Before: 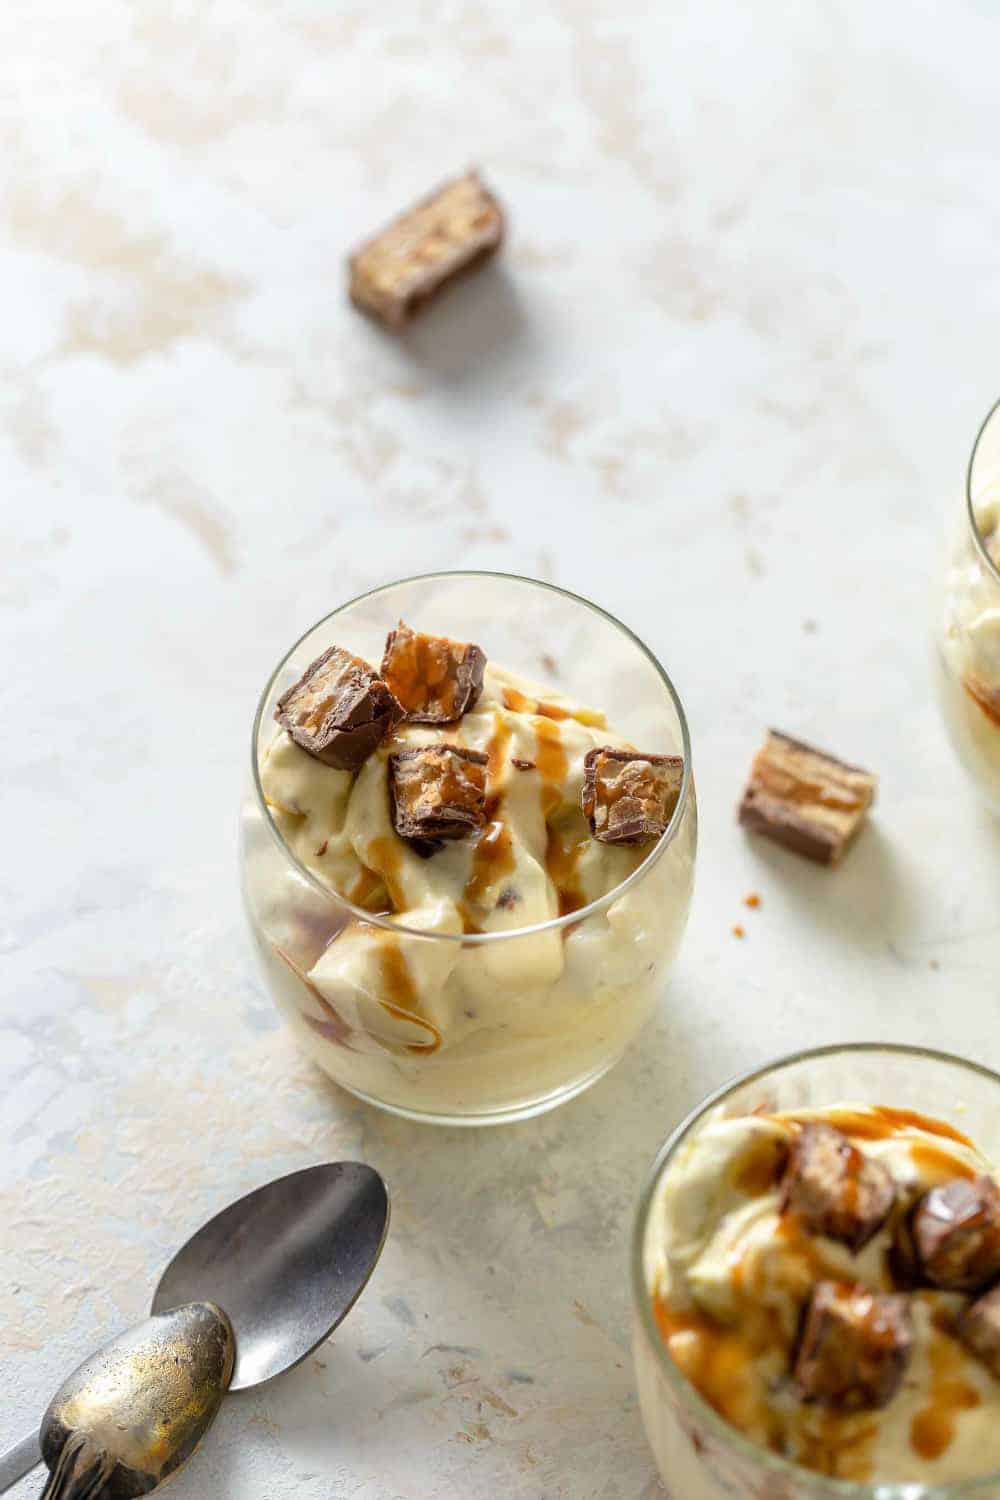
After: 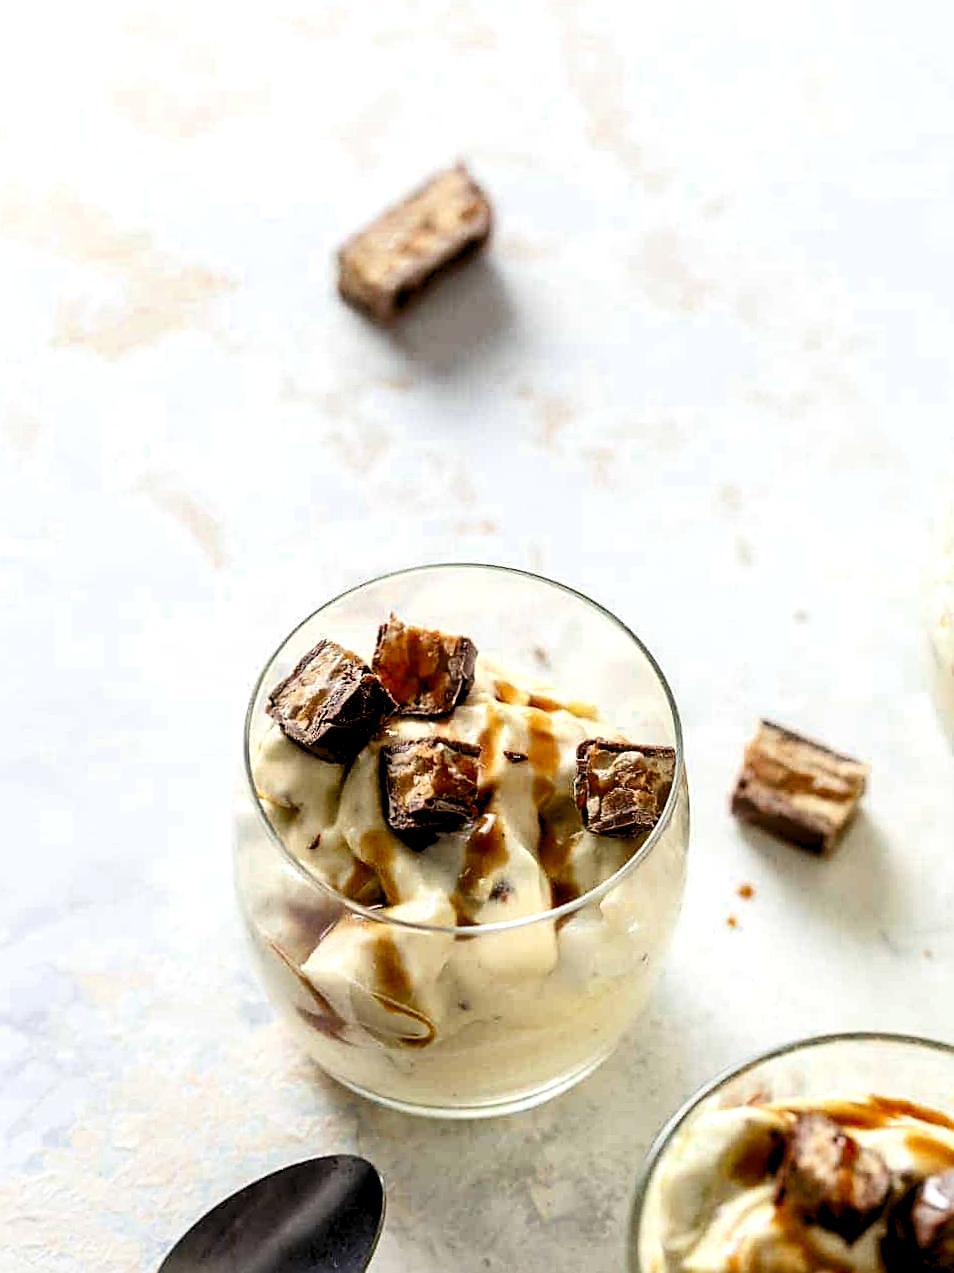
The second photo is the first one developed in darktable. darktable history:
exposure: black level correction 0.009, exposure 0.115 EV, compensate exposure bias true, compensate highlight preservation false
contrast brightness saturation: contrast 0.211, brightness -0.102, saturation 0.209
sharpen: on, module defaults
crop and rotate: angle 0.422°, left 0.318%, right 3.139%, bottom 14.157%
color zones: curves: ch0 [(0, 0.5) (0.125, 0.4) (0.25, 0.5) (0.375, 0.4) (0.5, 0.4) (0.625, 0.35) (0.75, 0.35) (0.875, 0.5)]; ch1 [(0, 0.35) (0.125, 0.45) (0.25, 0.35) (0.375, 0.35) (0.5, 0.35) (0.625, 0.35) (0.75, 0.45) (0.875, 0.35)]; ch2 [(0, 0.6) (0.125, 0.5) (0.25, 0.5) (0.375, 0.6) (0.5, 0.6) (0.625, 0.5) (0.75, 0.5) (0.875, 0.5)]
levels: levels [0.073, 0.497, 0.972]
